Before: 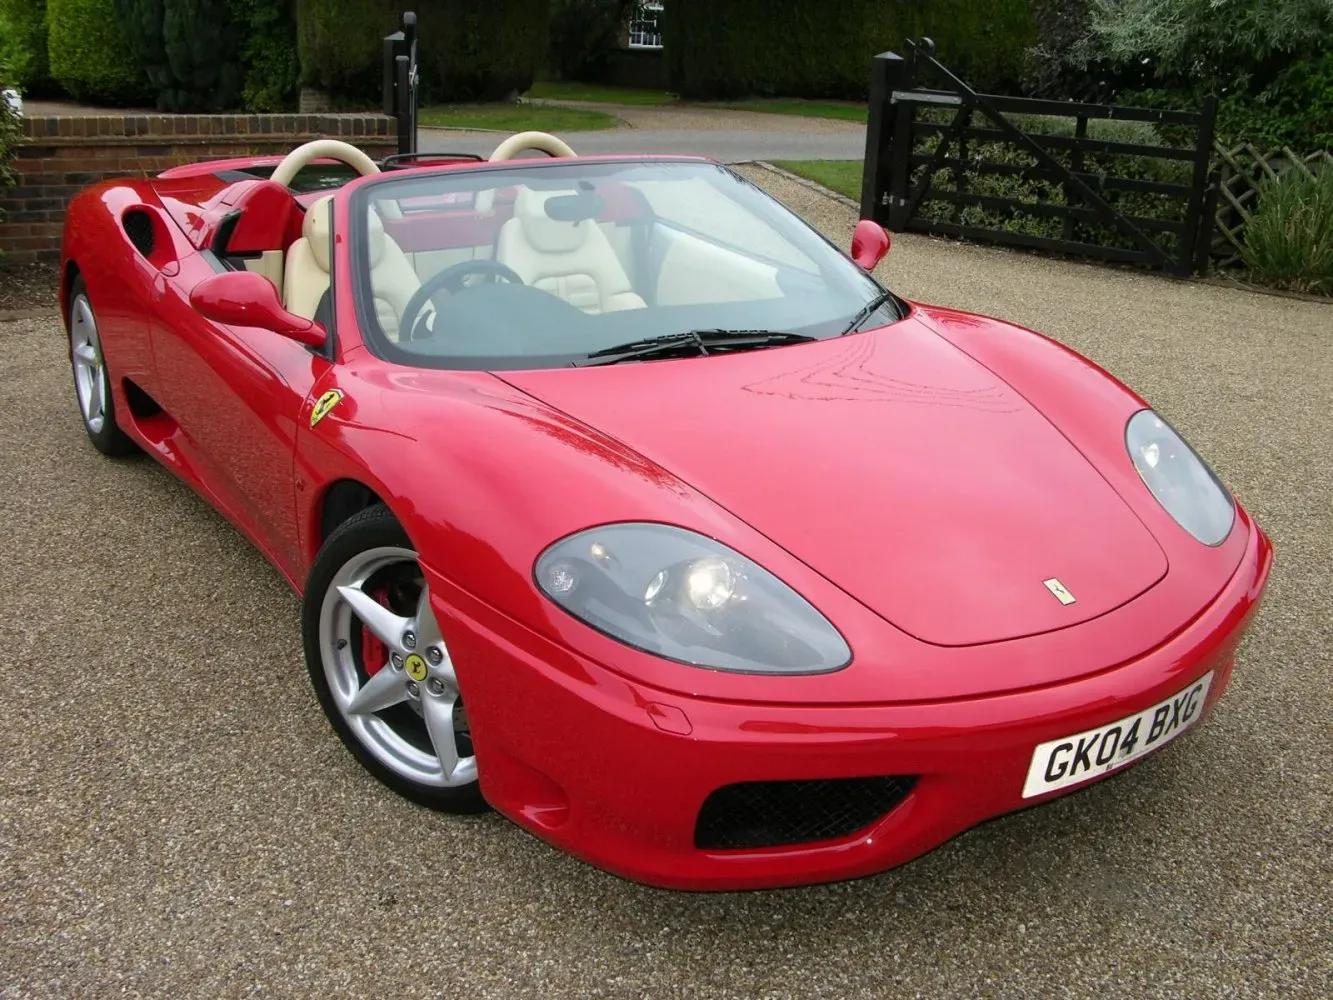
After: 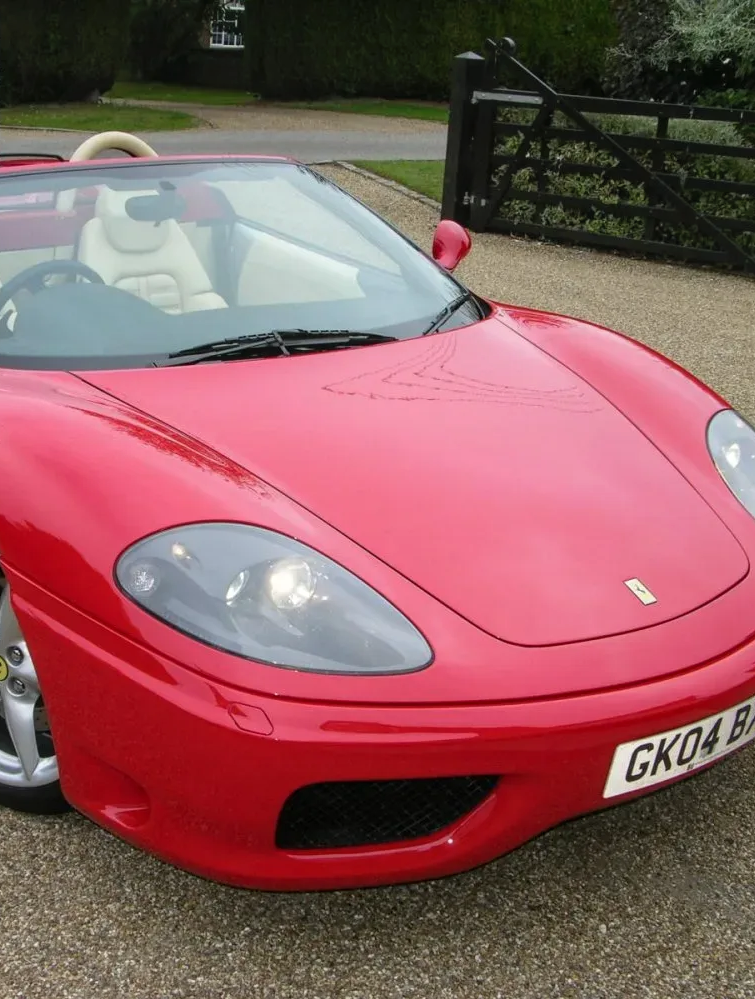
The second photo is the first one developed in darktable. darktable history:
local contrast: detail 110%
crop: left 31.458%, top 0%, right 11.876%
